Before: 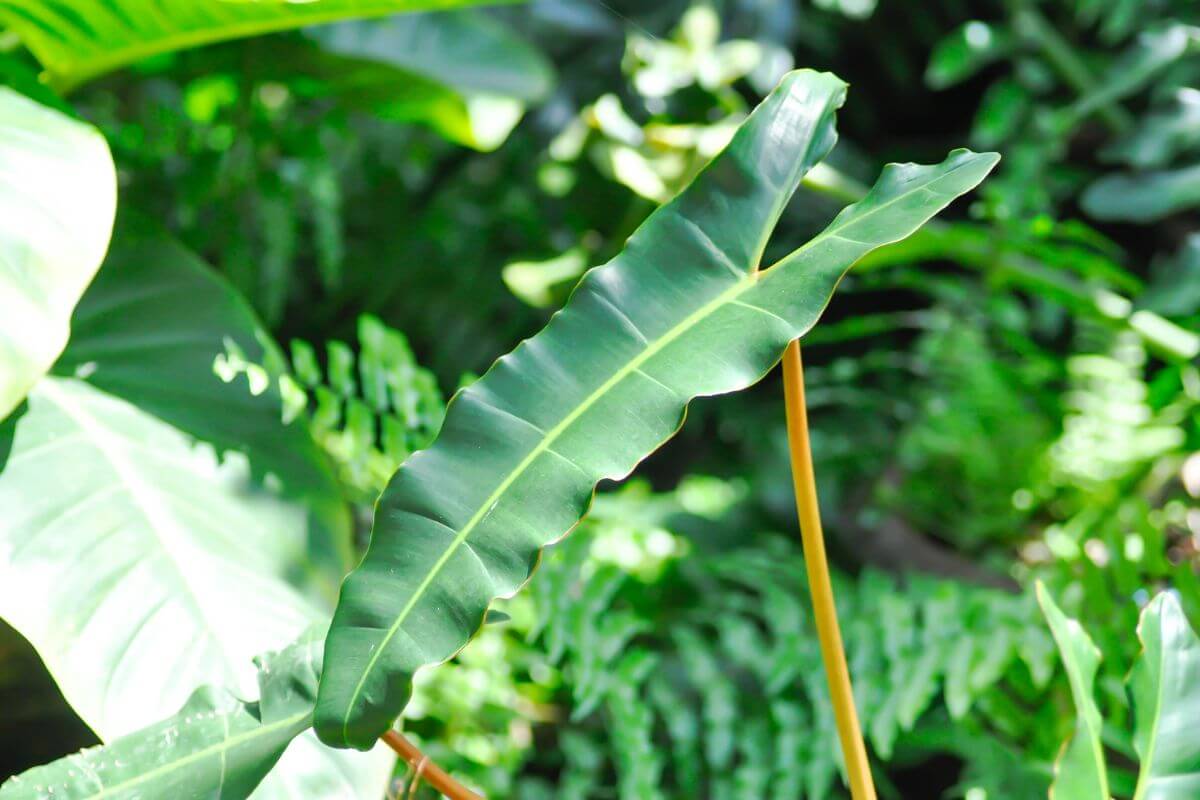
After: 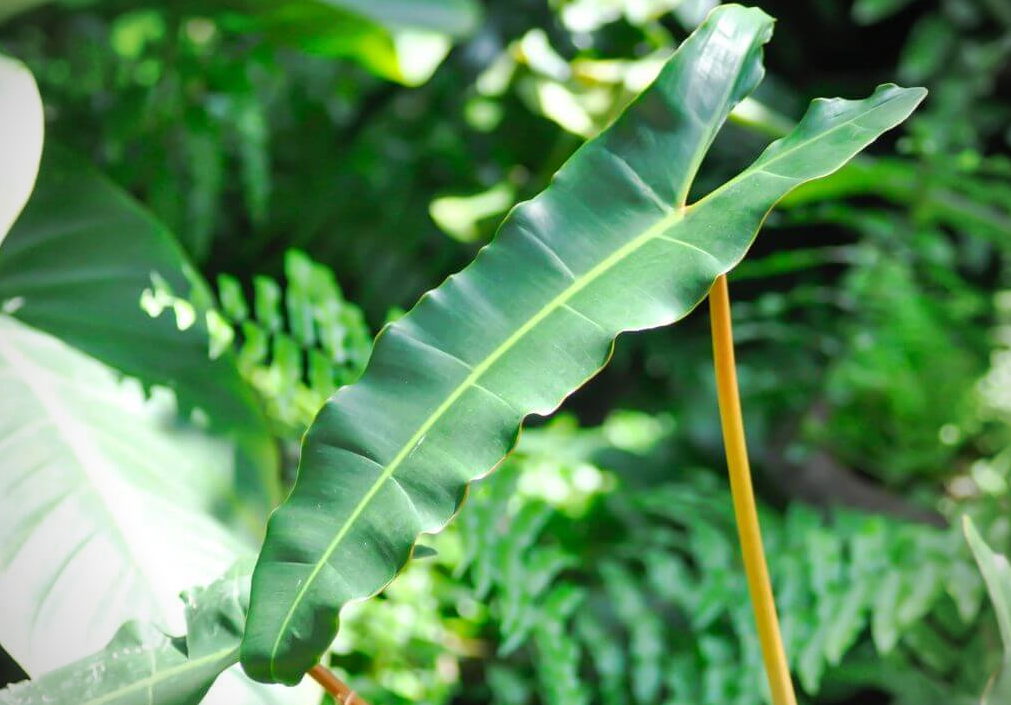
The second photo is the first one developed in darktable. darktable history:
vignetting: fall-off radius 44.62%
crop: left 6.132%, top 8.185%, right 9.543%, bottom 3.653%
